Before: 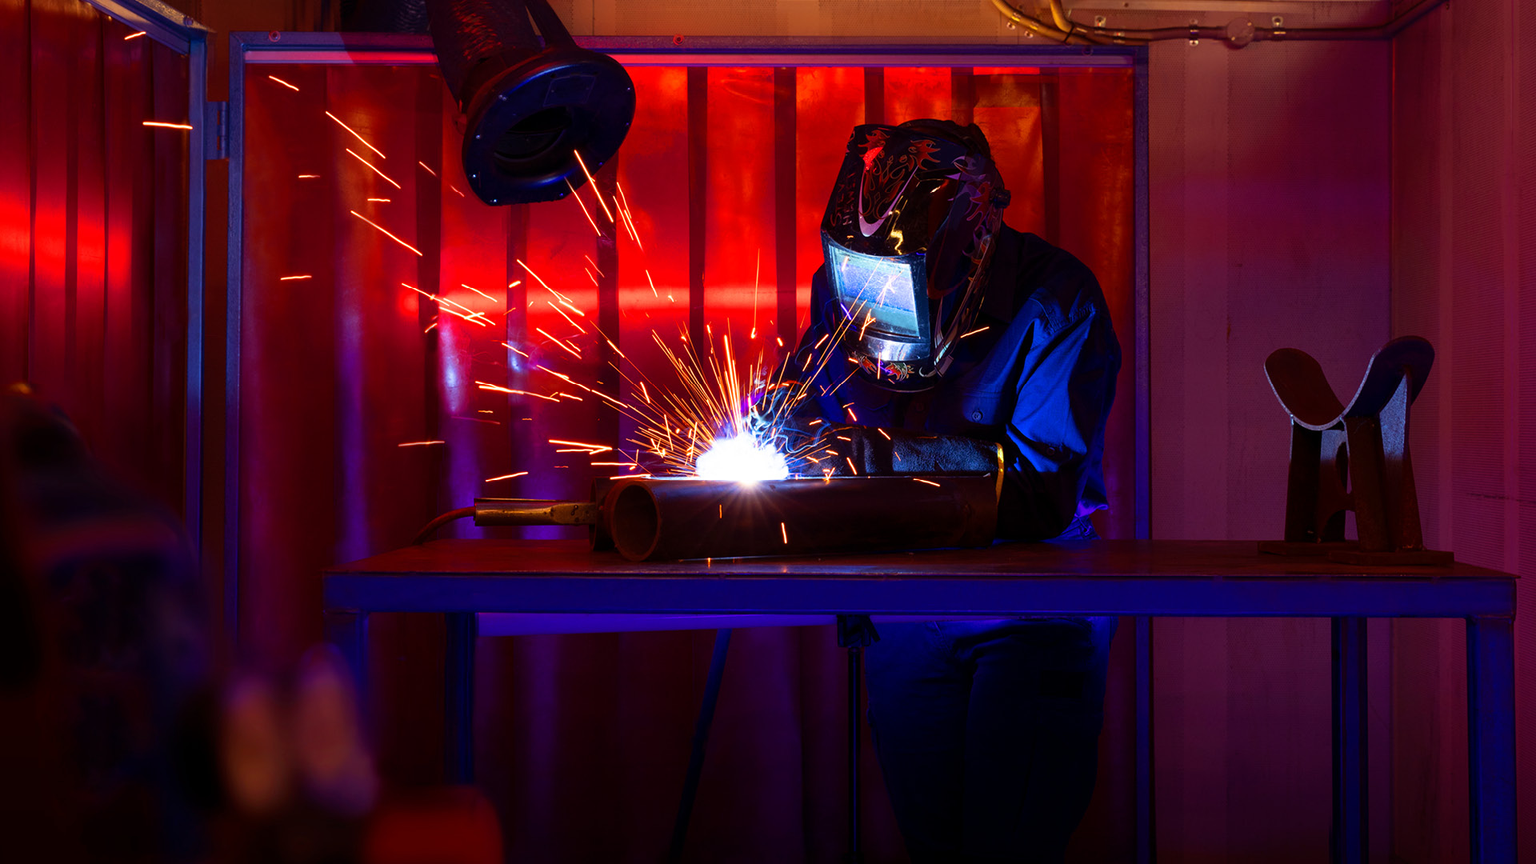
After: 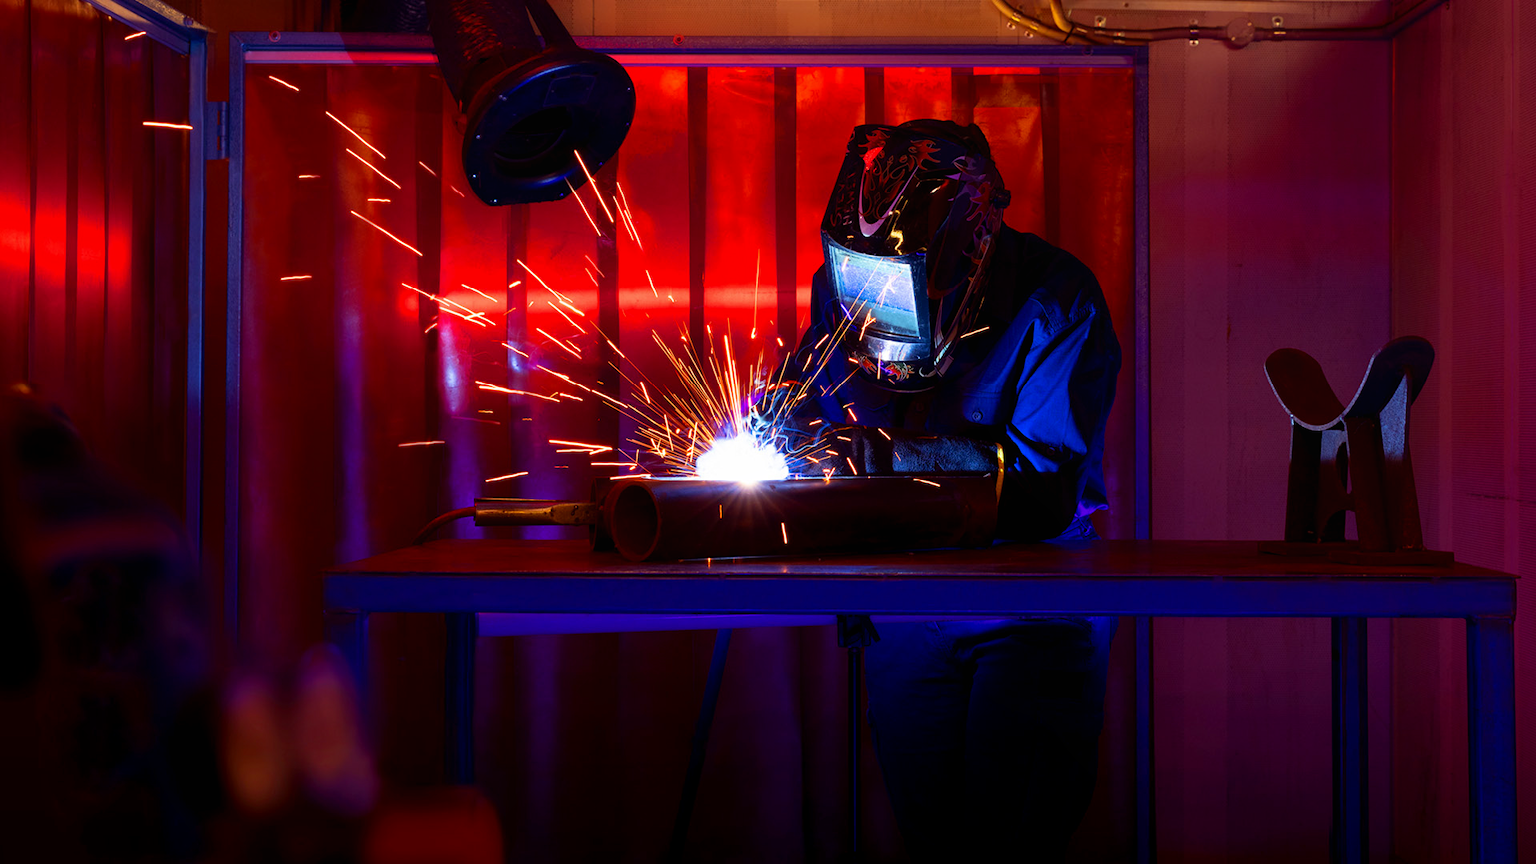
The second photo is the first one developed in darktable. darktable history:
color balance: mode lift, gamma, gain (sRGB), lift [0.97, 1, 1, 1], gamma [1.03, 1, 1, 1]
local contrast: mode bilateral grid, contrast 100, coarseness 100, detail 94%, midtone range 0.2
